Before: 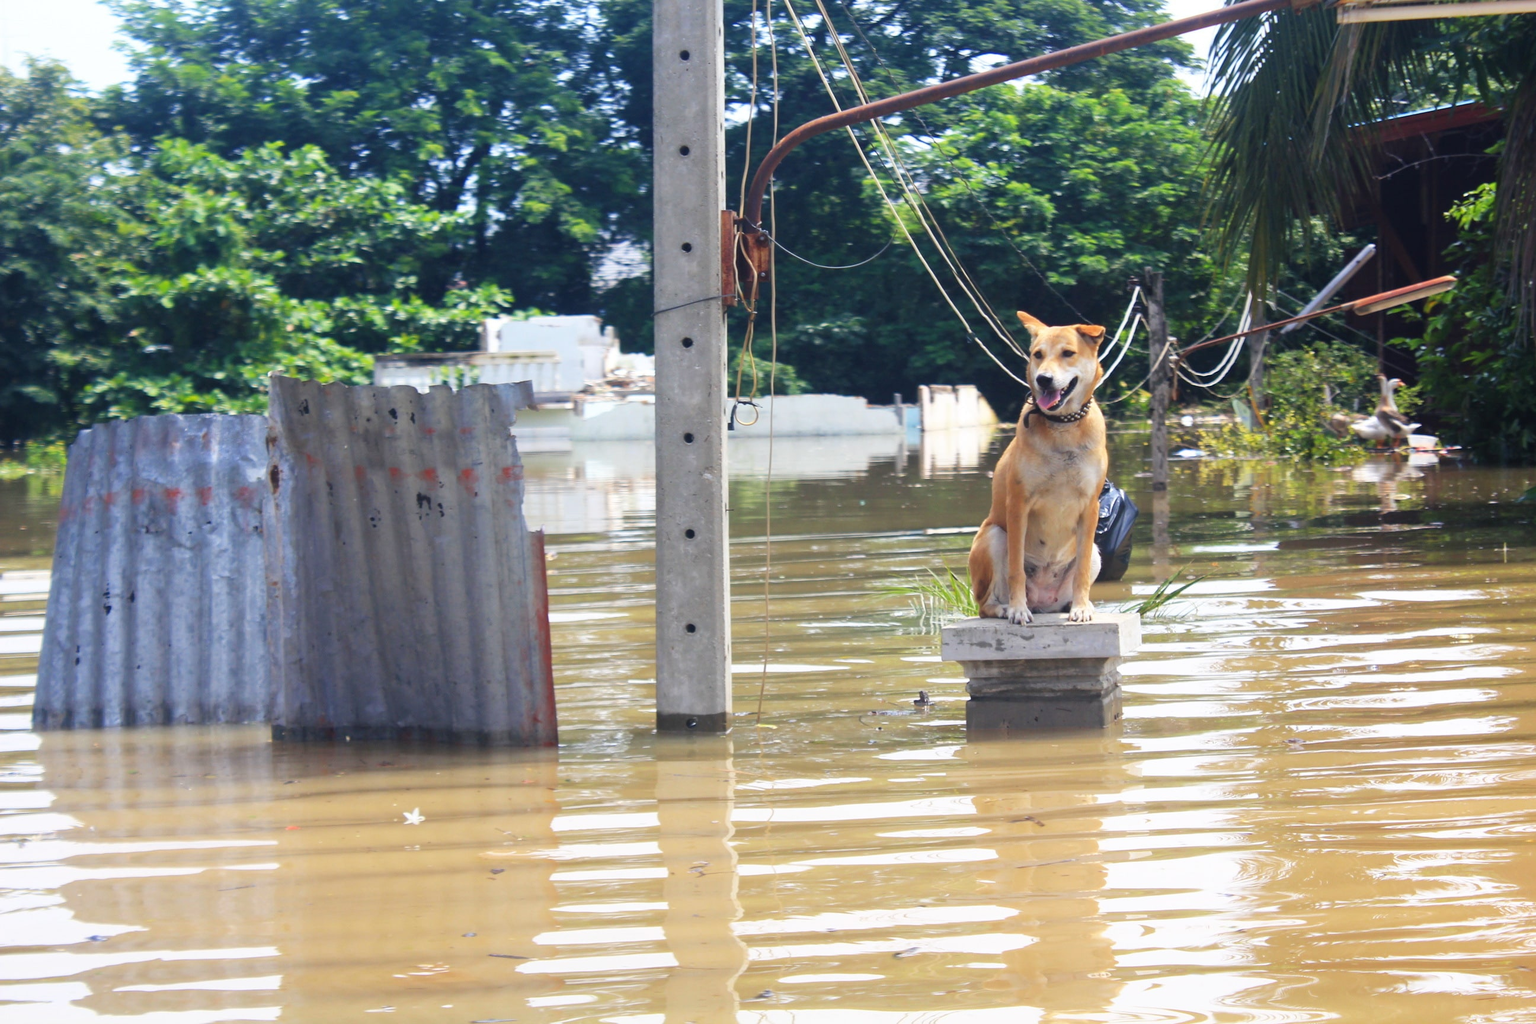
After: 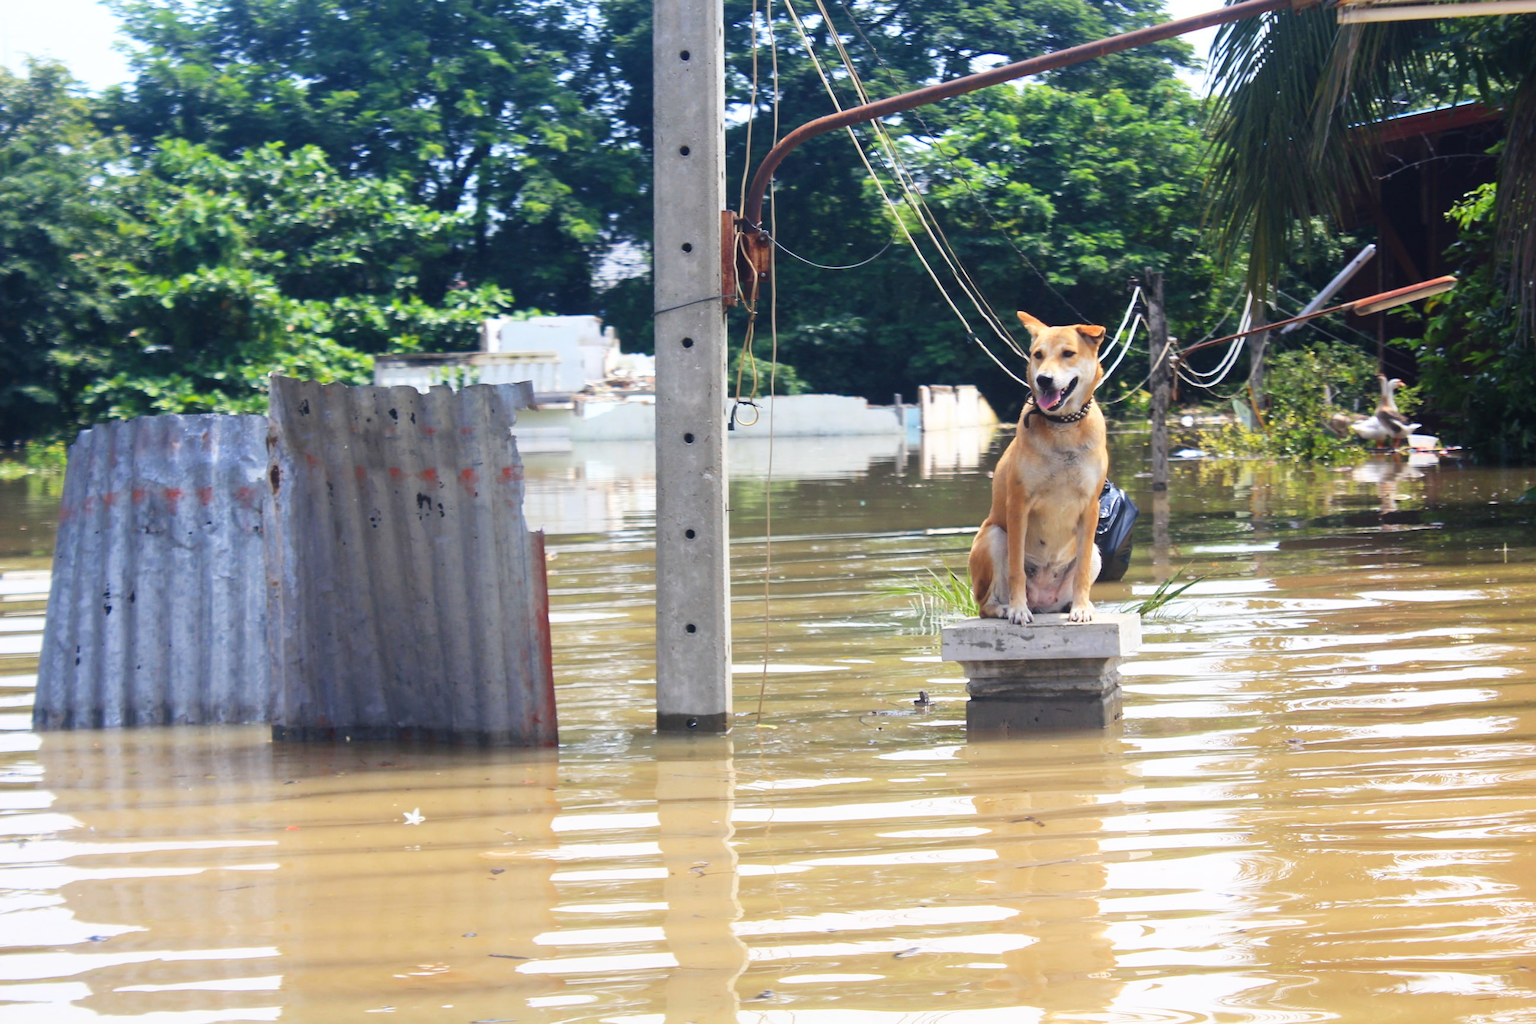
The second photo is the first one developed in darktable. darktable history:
contrast brightness saturation: contrast 0.104, brightness 0.01, saturation 0.017
